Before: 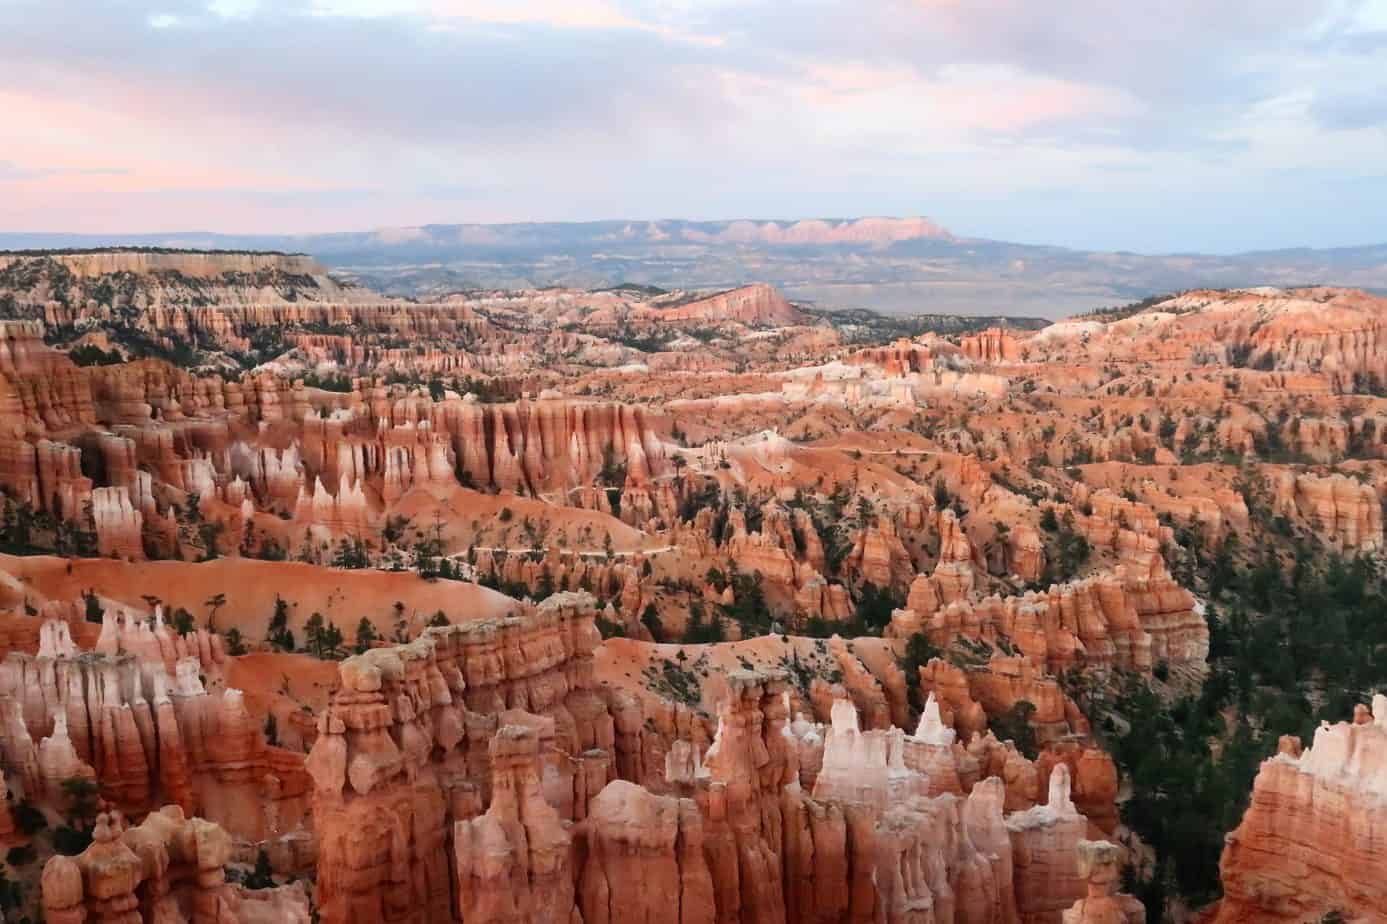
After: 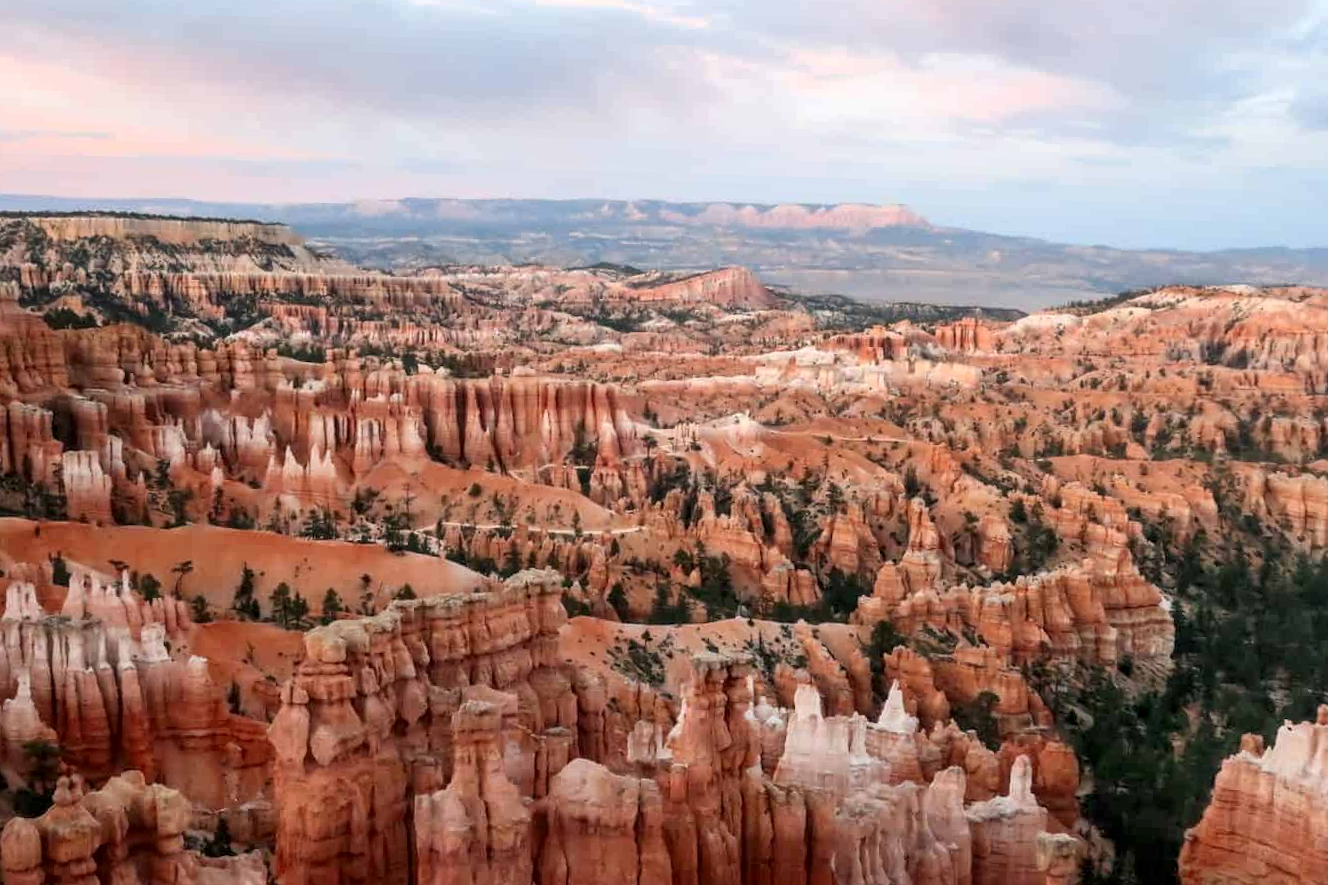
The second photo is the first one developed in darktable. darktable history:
local contrast: on, module defaults
crop and rotate: angle -1.69°
